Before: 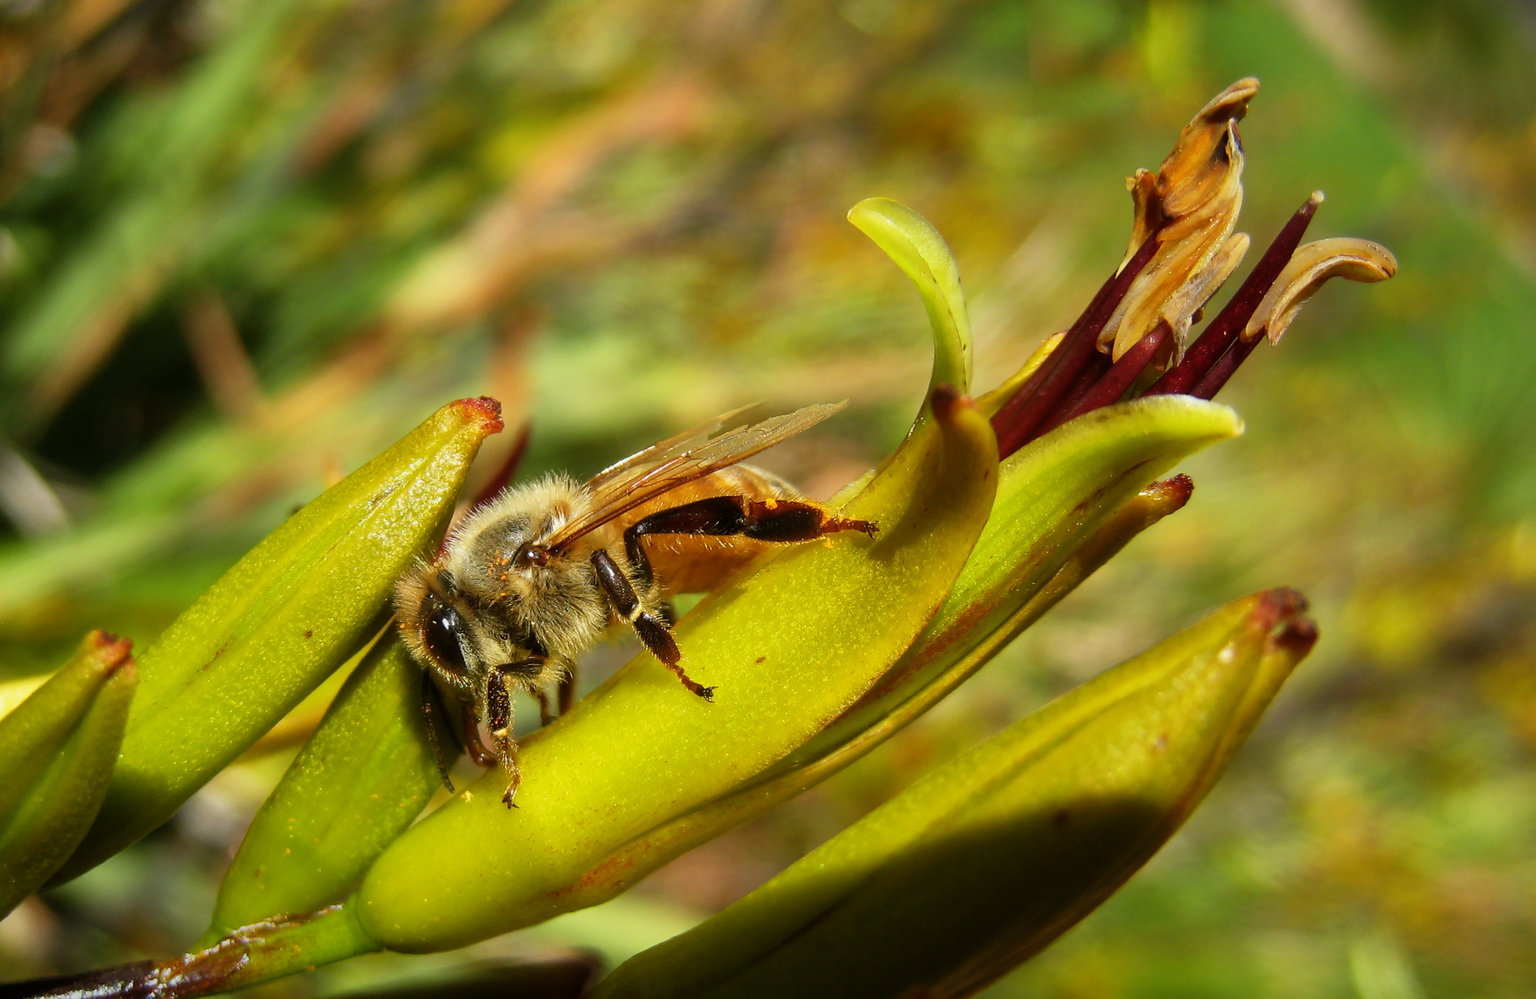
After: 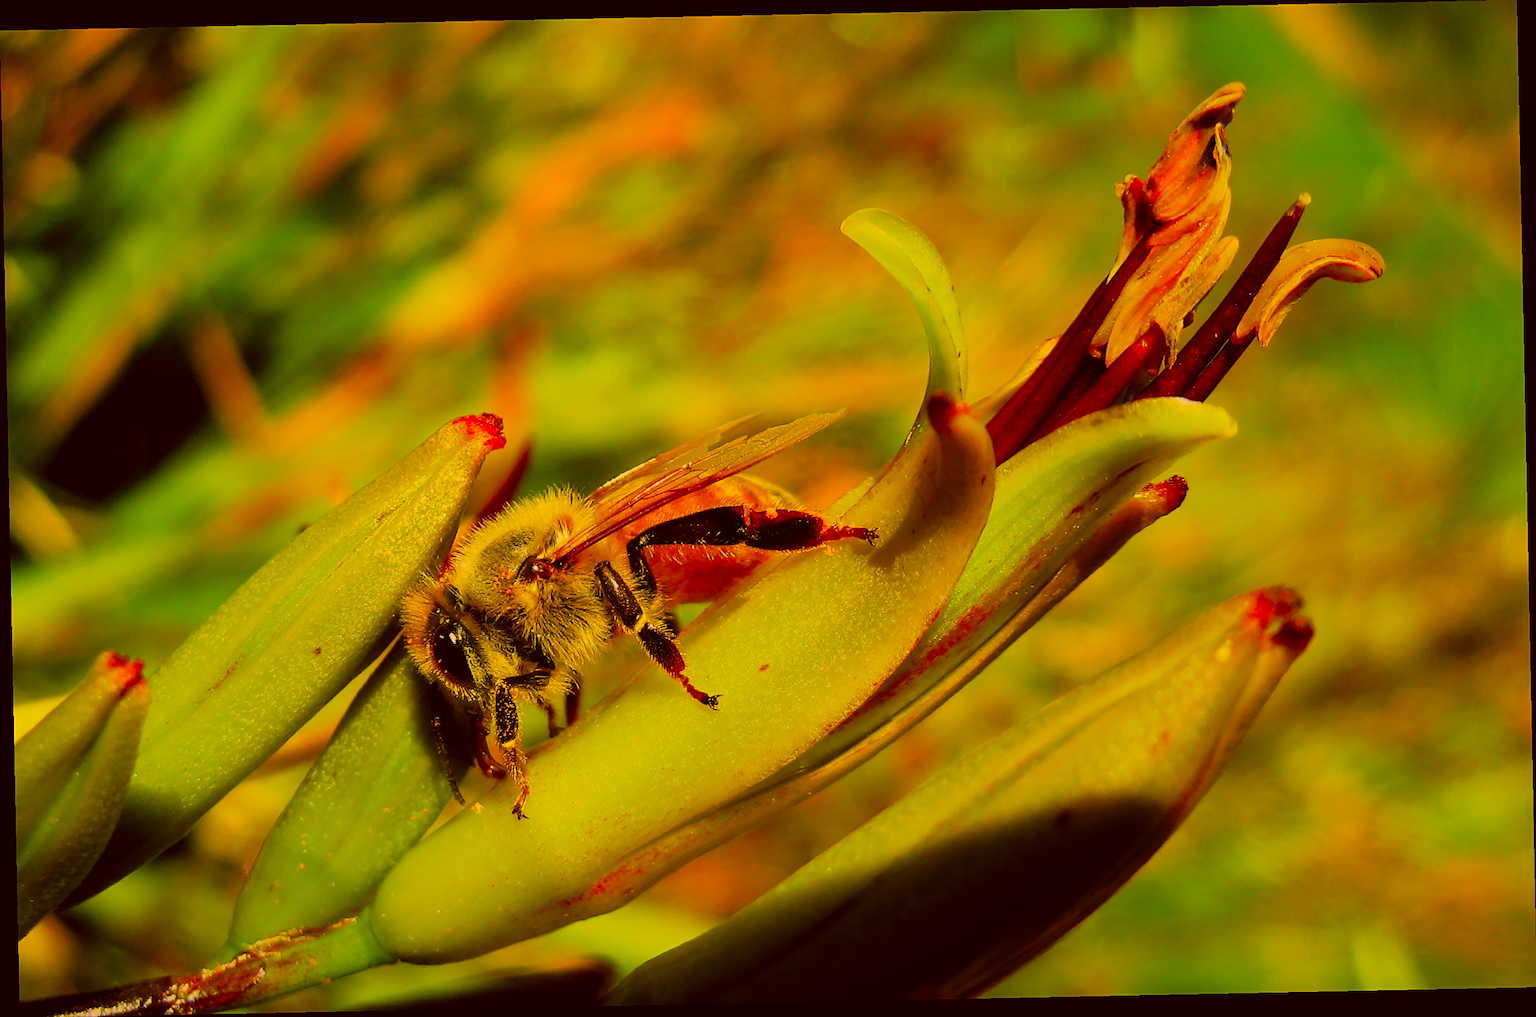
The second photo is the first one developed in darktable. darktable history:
filmic rgb: black relative exposure -7.48 EV, white relative exposure 4.83 EV, hardness 3.4, color science v6 (2022)
sharpen: on, module defaults
color correction: highlights a* 10.44, highlights b* 30.04, shadows a* 2.73, shadows b* 17.51, saturation 1.72
rotate and perspective: rotation -1.17°, automatic cropping off
